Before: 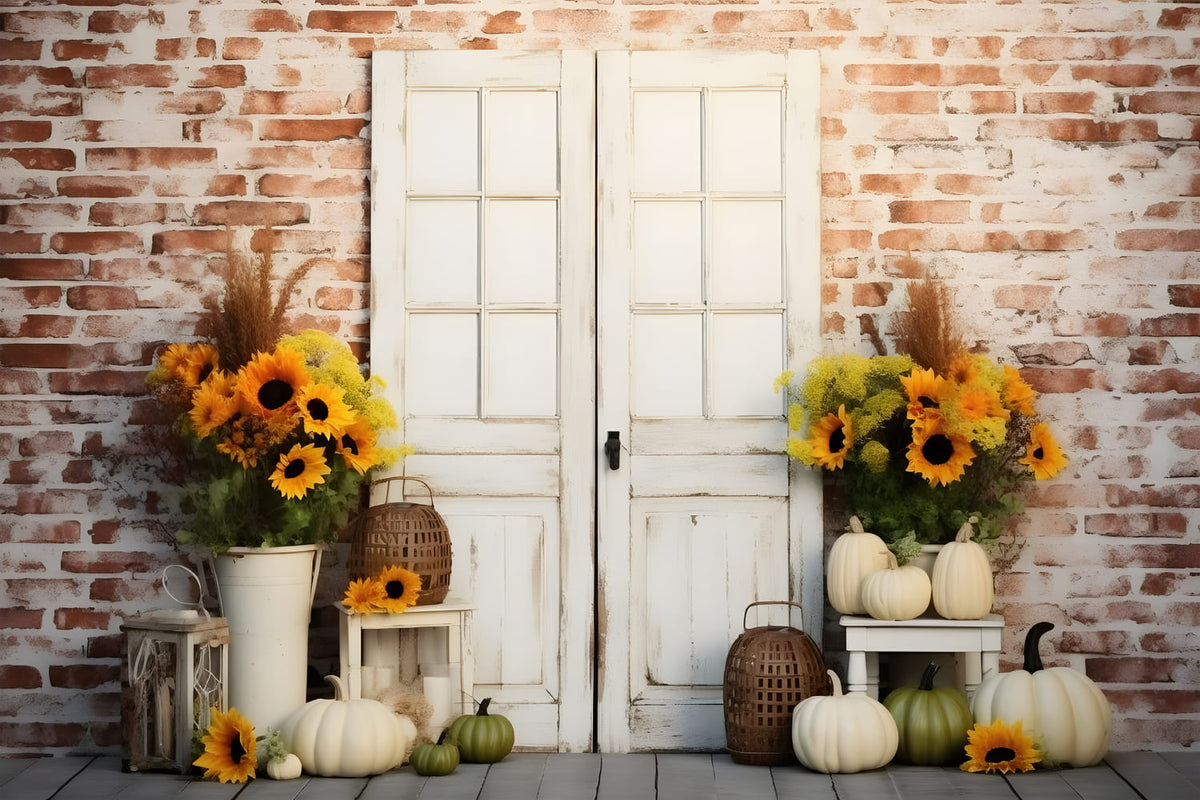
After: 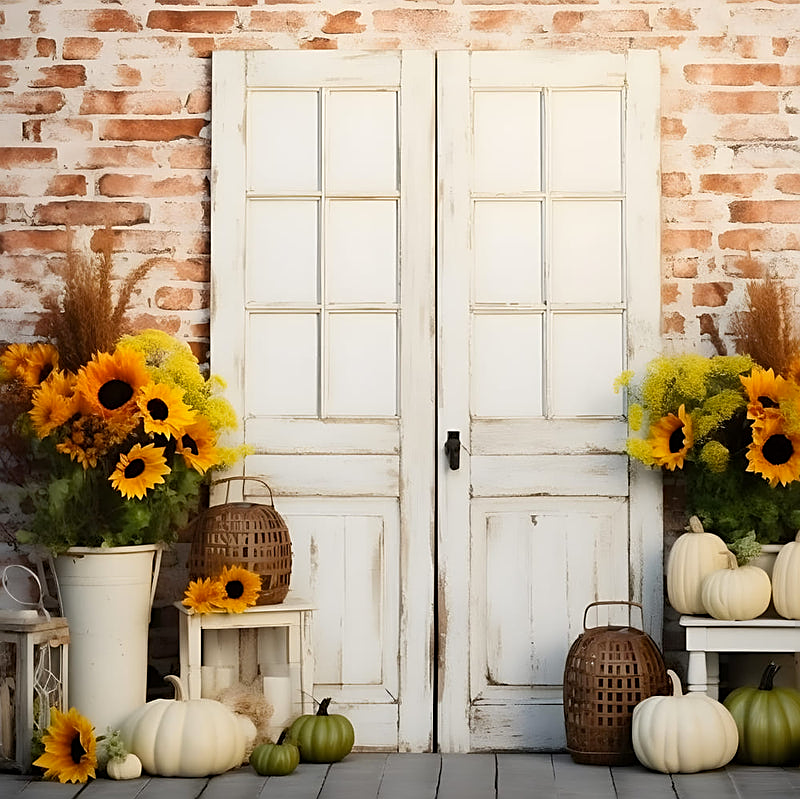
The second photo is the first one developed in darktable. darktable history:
crop and rotate: left 13.366%, right 19.962%
sharpen: on, module defaults
color balance rgb: perceptual saturation grading › global saturation 7.151%, perceptual saturation grading › shadows 4.265%
